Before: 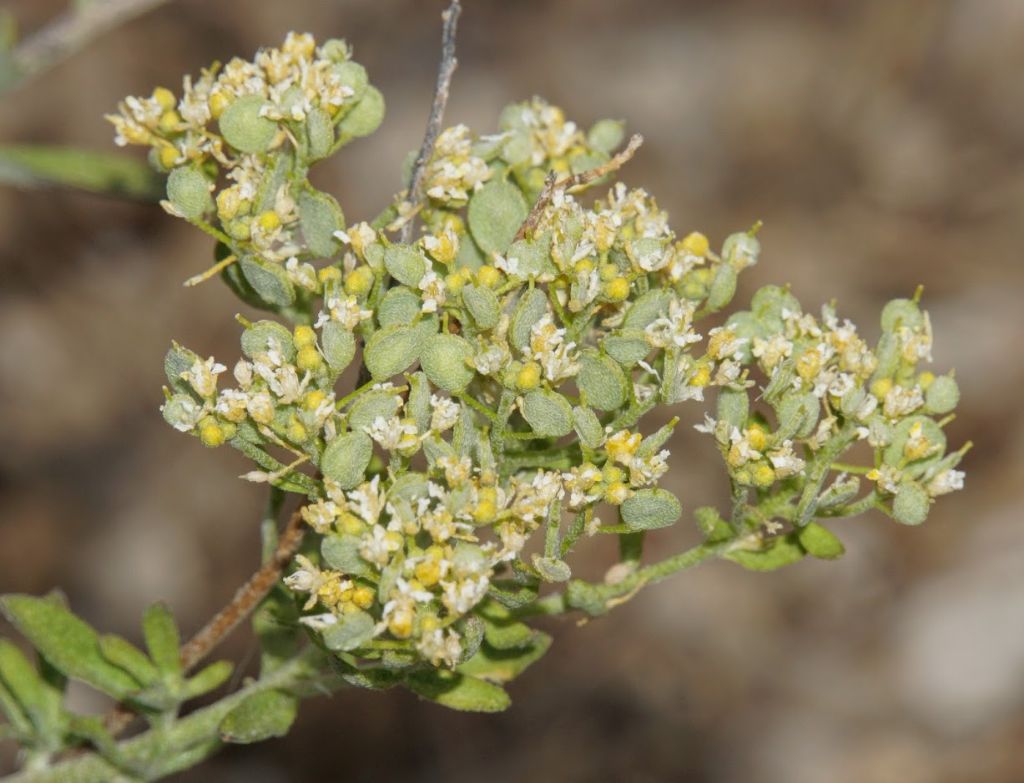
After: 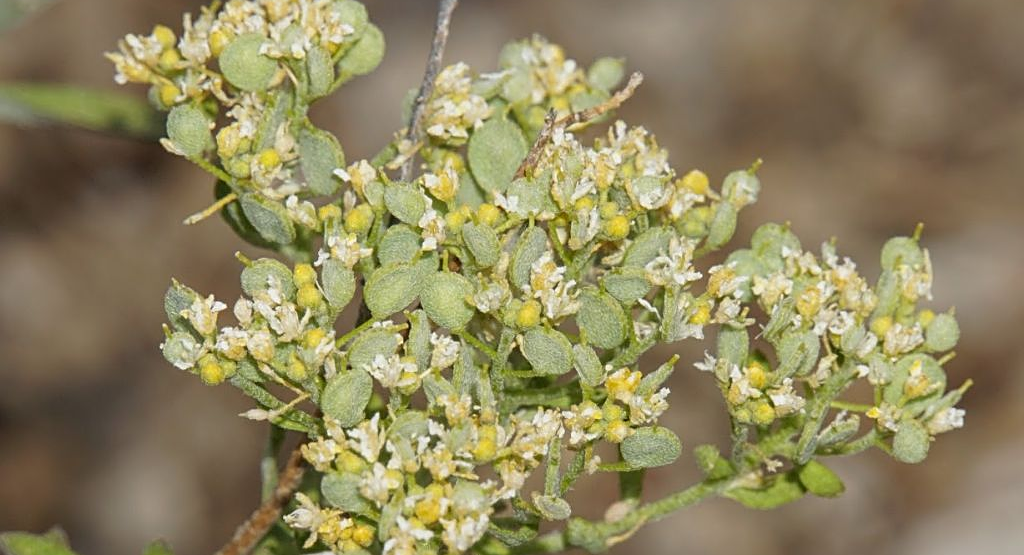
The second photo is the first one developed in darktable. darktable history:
crop and rotate: top 8.131%, bottom 20.928%
sharpen: on, module defaults
